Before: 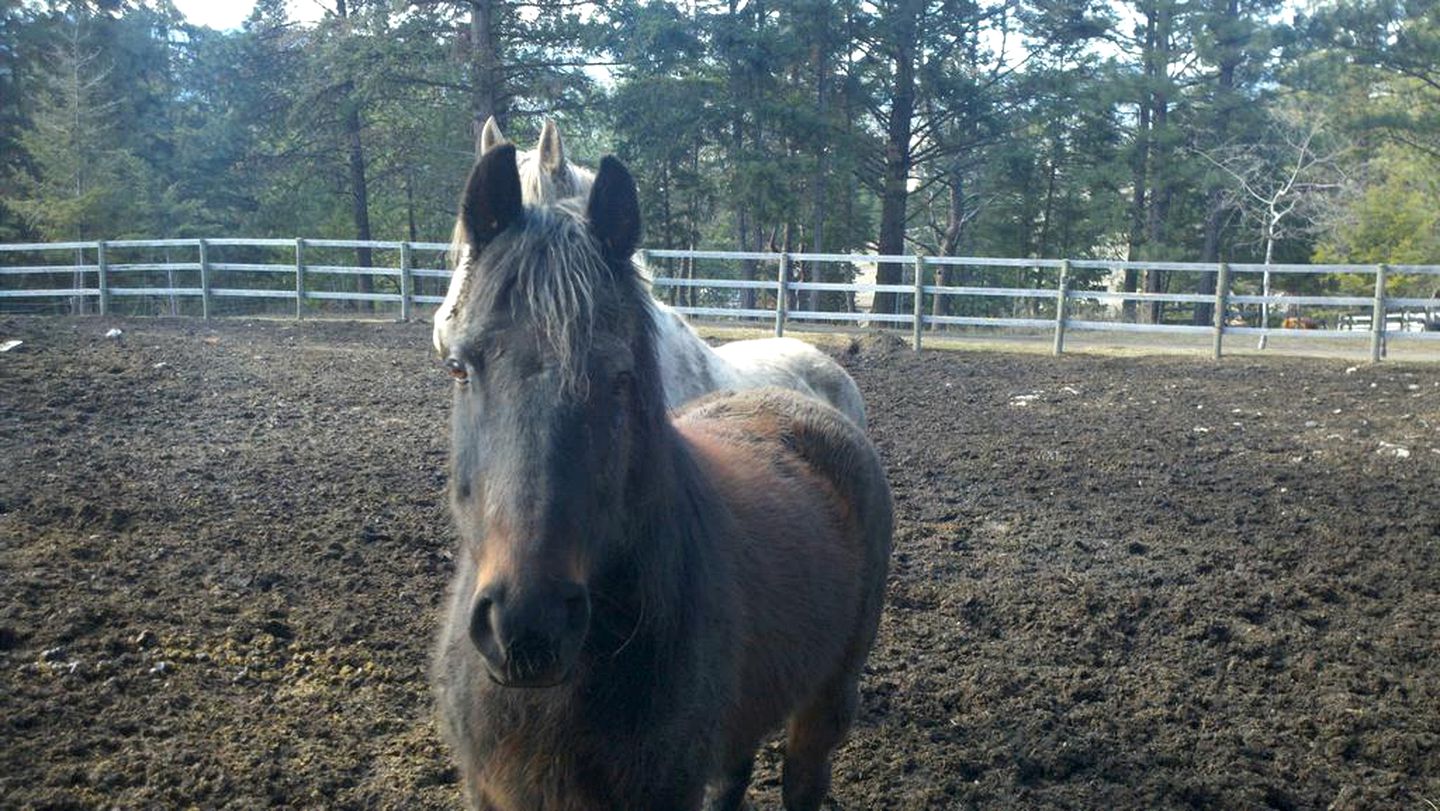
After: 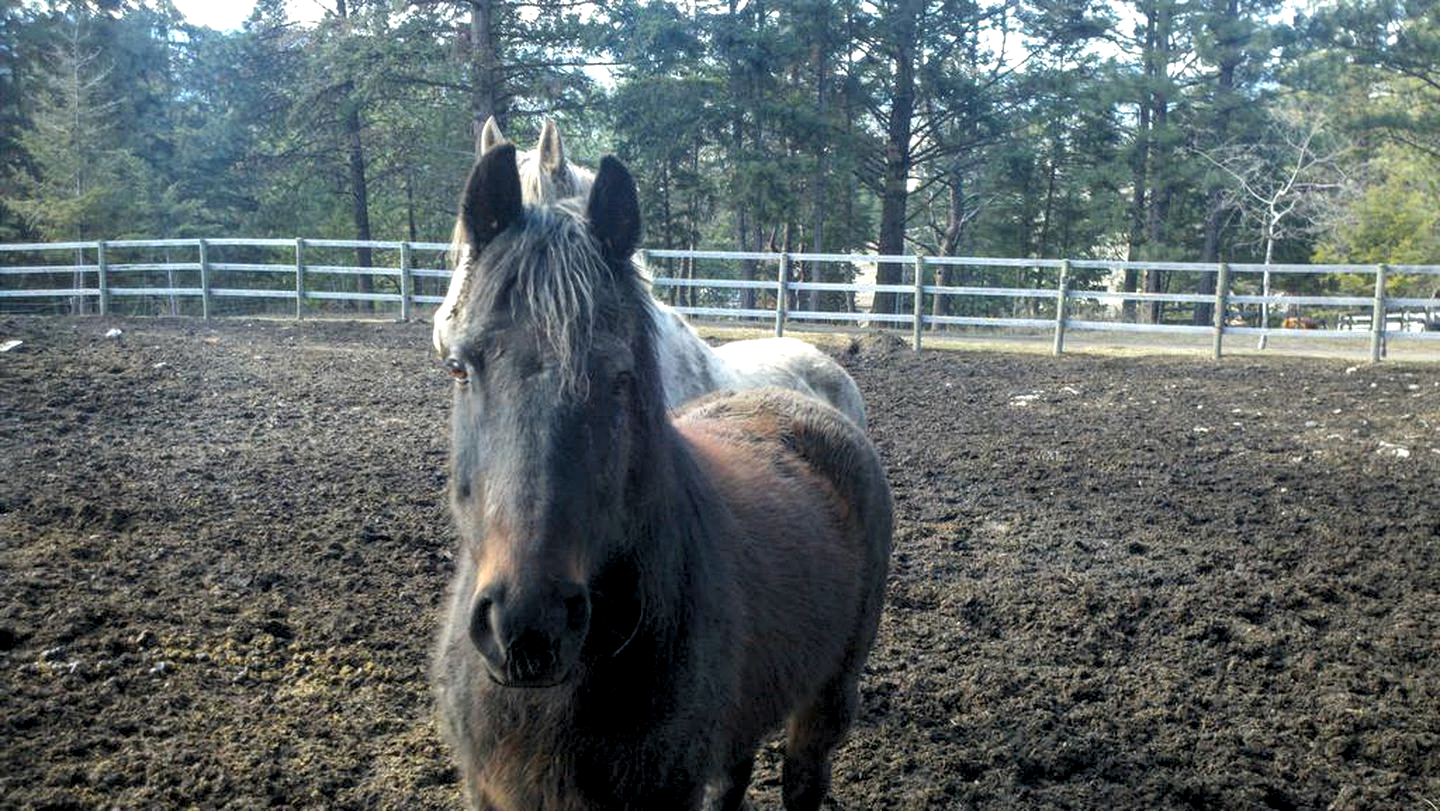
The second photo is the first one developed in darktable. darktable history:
levels: levels [0.073, 0.497, 0.972]
local contrast: on, module defaults
